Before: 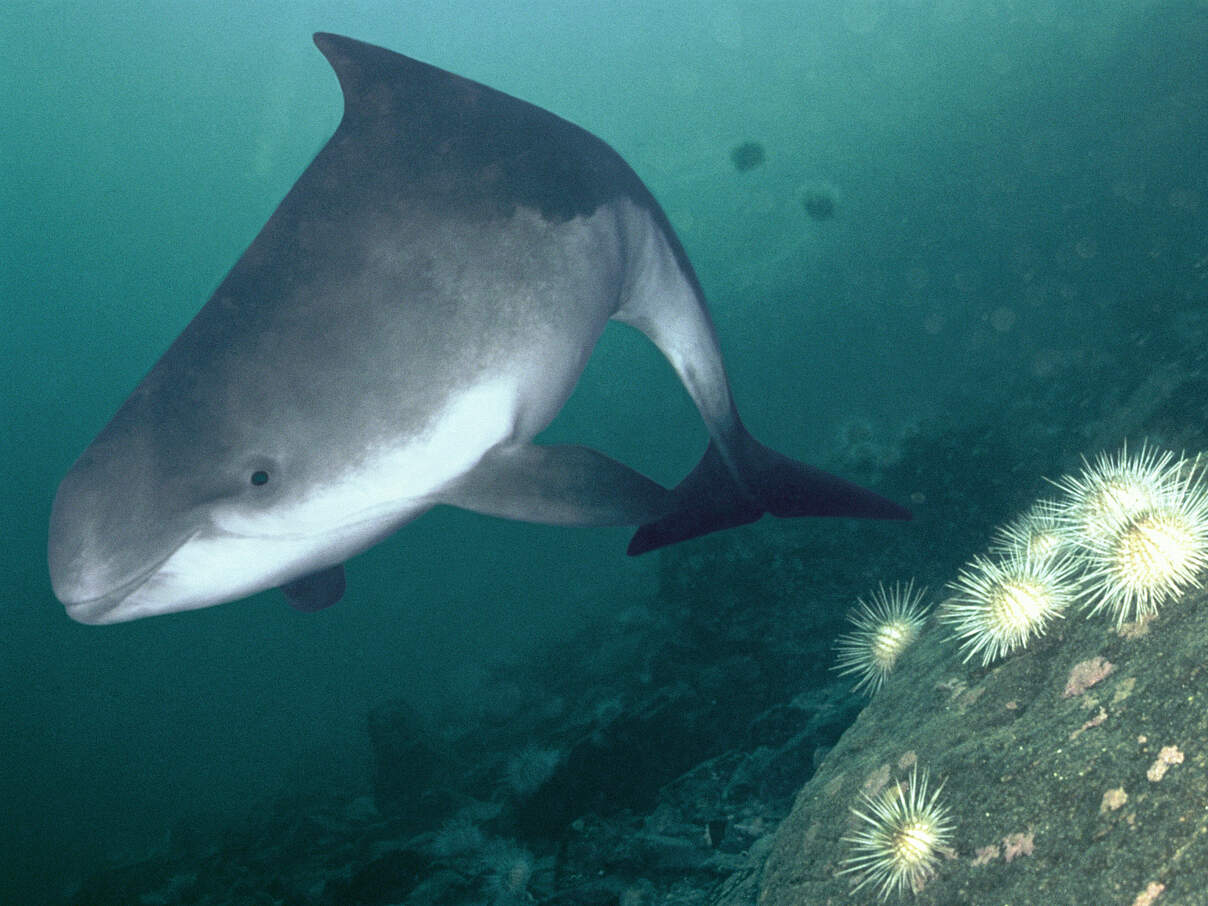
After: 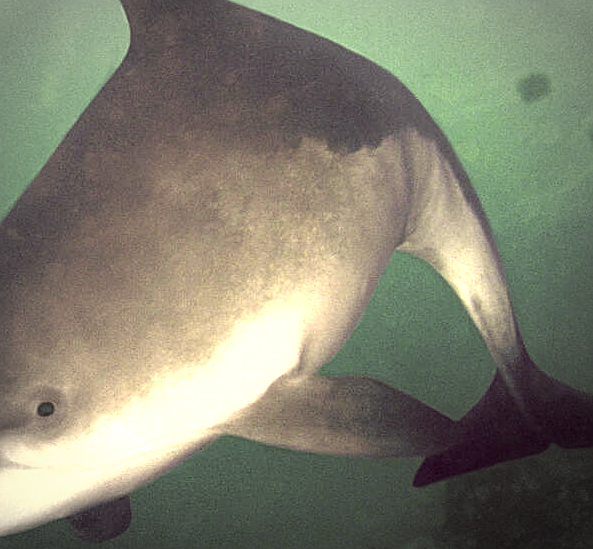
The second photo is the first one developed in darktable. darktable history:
vignetting: automatic ratio true, unbound false
tone equalizer: -8 EV -1.06 EV, -7 EV -1.04 EV, -6 EV -0.848 EV, -5 EV -0.608 EV, -3 EV 0.607 EV, -2 EV 0.893 EV, -1 EV 0.99 EV, +0 EV 1.06 EV, mask exposure compensation -0.504 EV
color correction: highlights a* 10.01, highlights b* 38.37, shadows a* 14.72, shadows b* 3.09
crop: left 17.783%, top 7.709%, right 33.088%, bottom 31.675%
sharpen: on, module defaults
